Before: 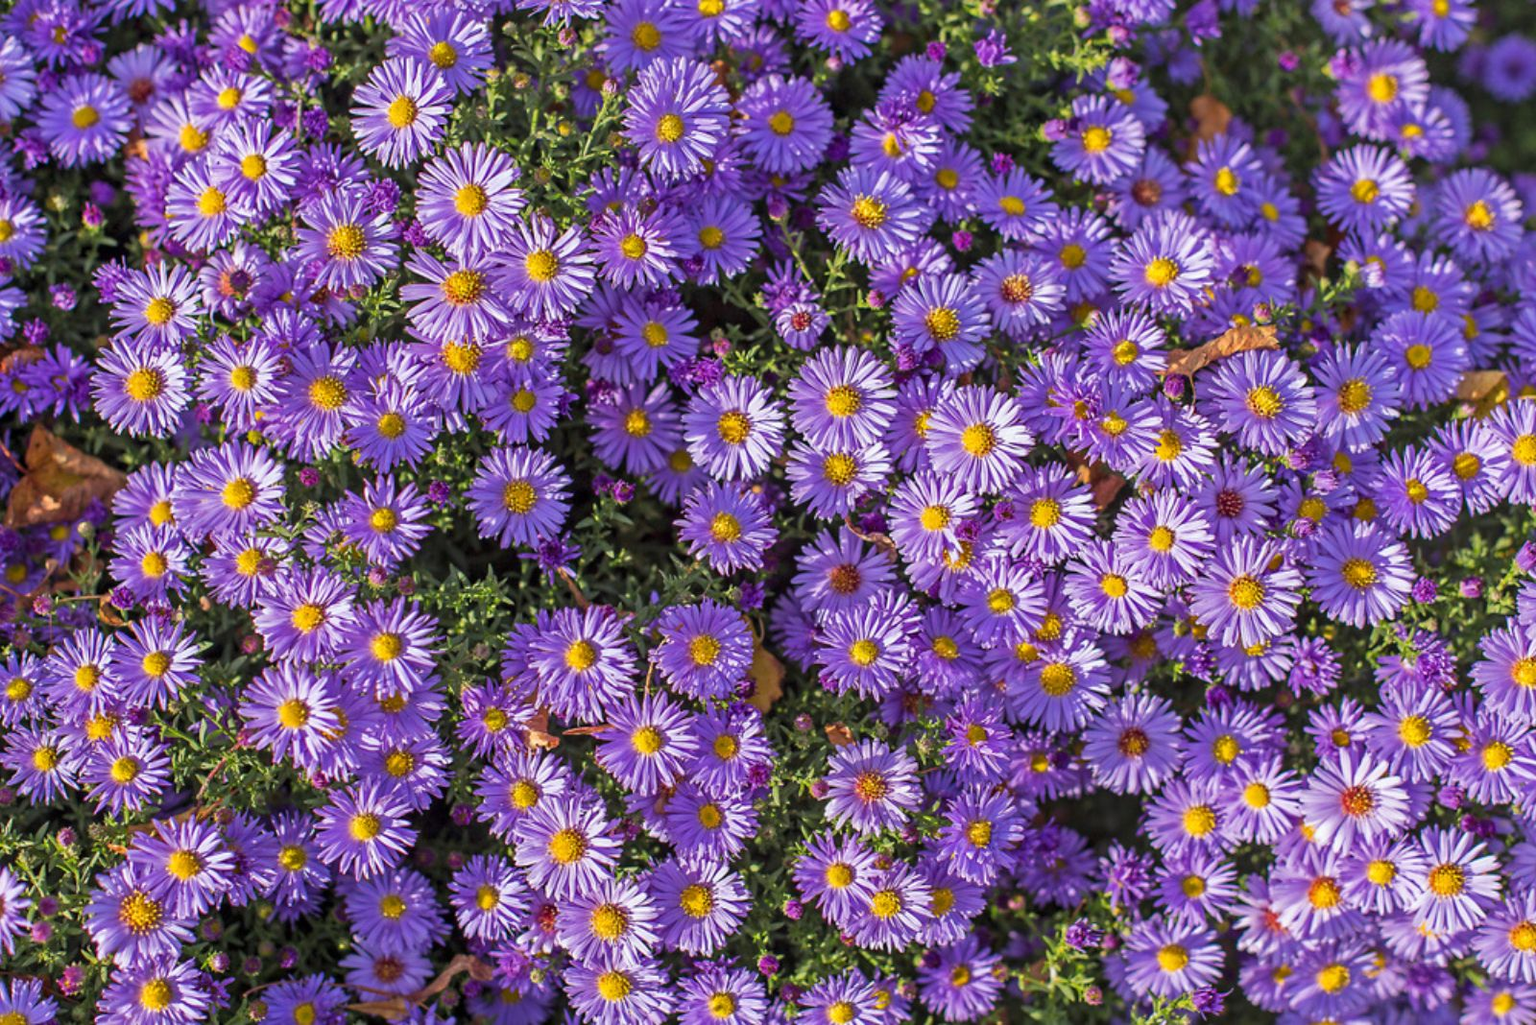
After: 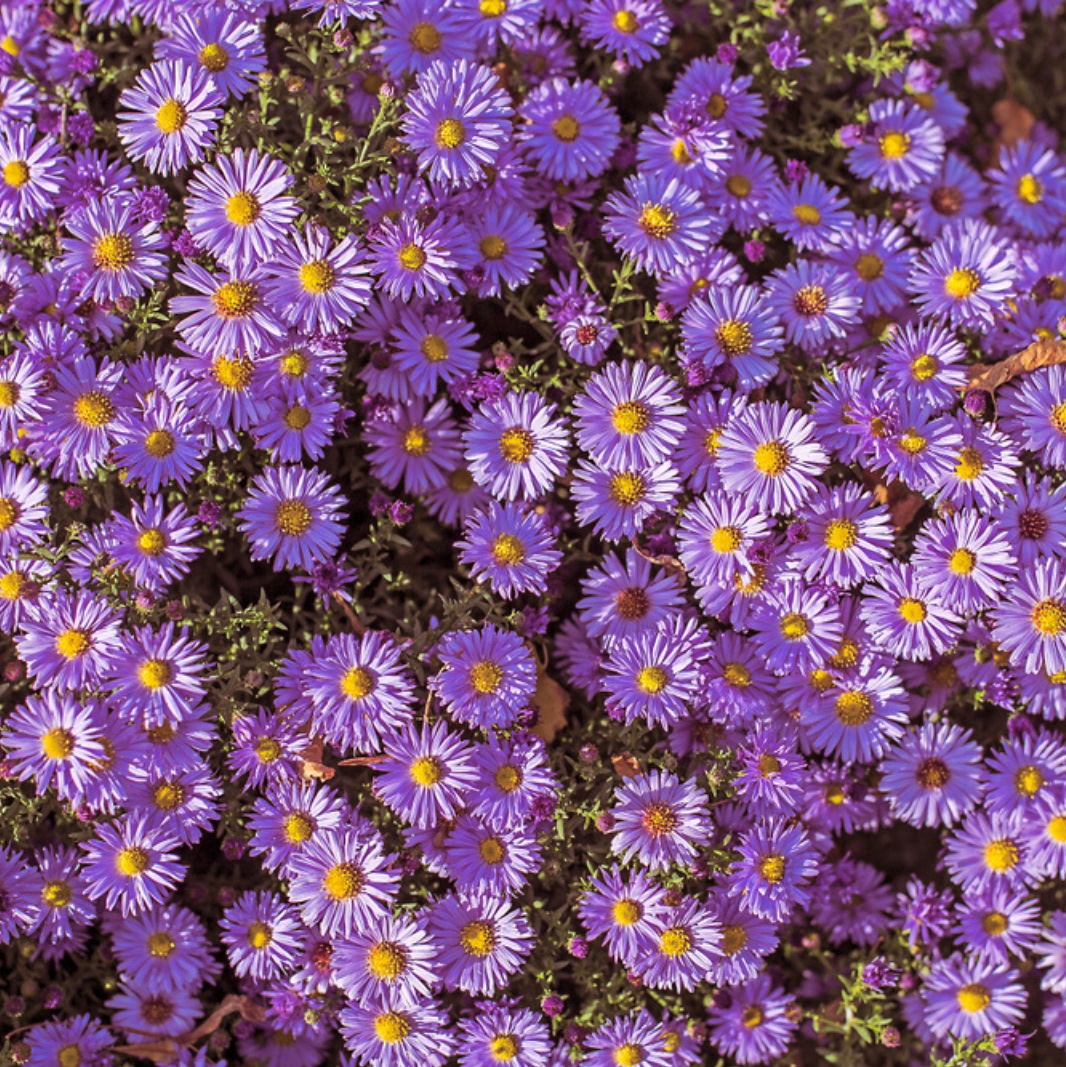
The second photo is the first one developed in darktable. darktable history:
split-toning: highlights › hue 298.8°, highlights › saturation 0.73, compress 41.76%
crop and rotate: left 15.546%, right 17.787%
